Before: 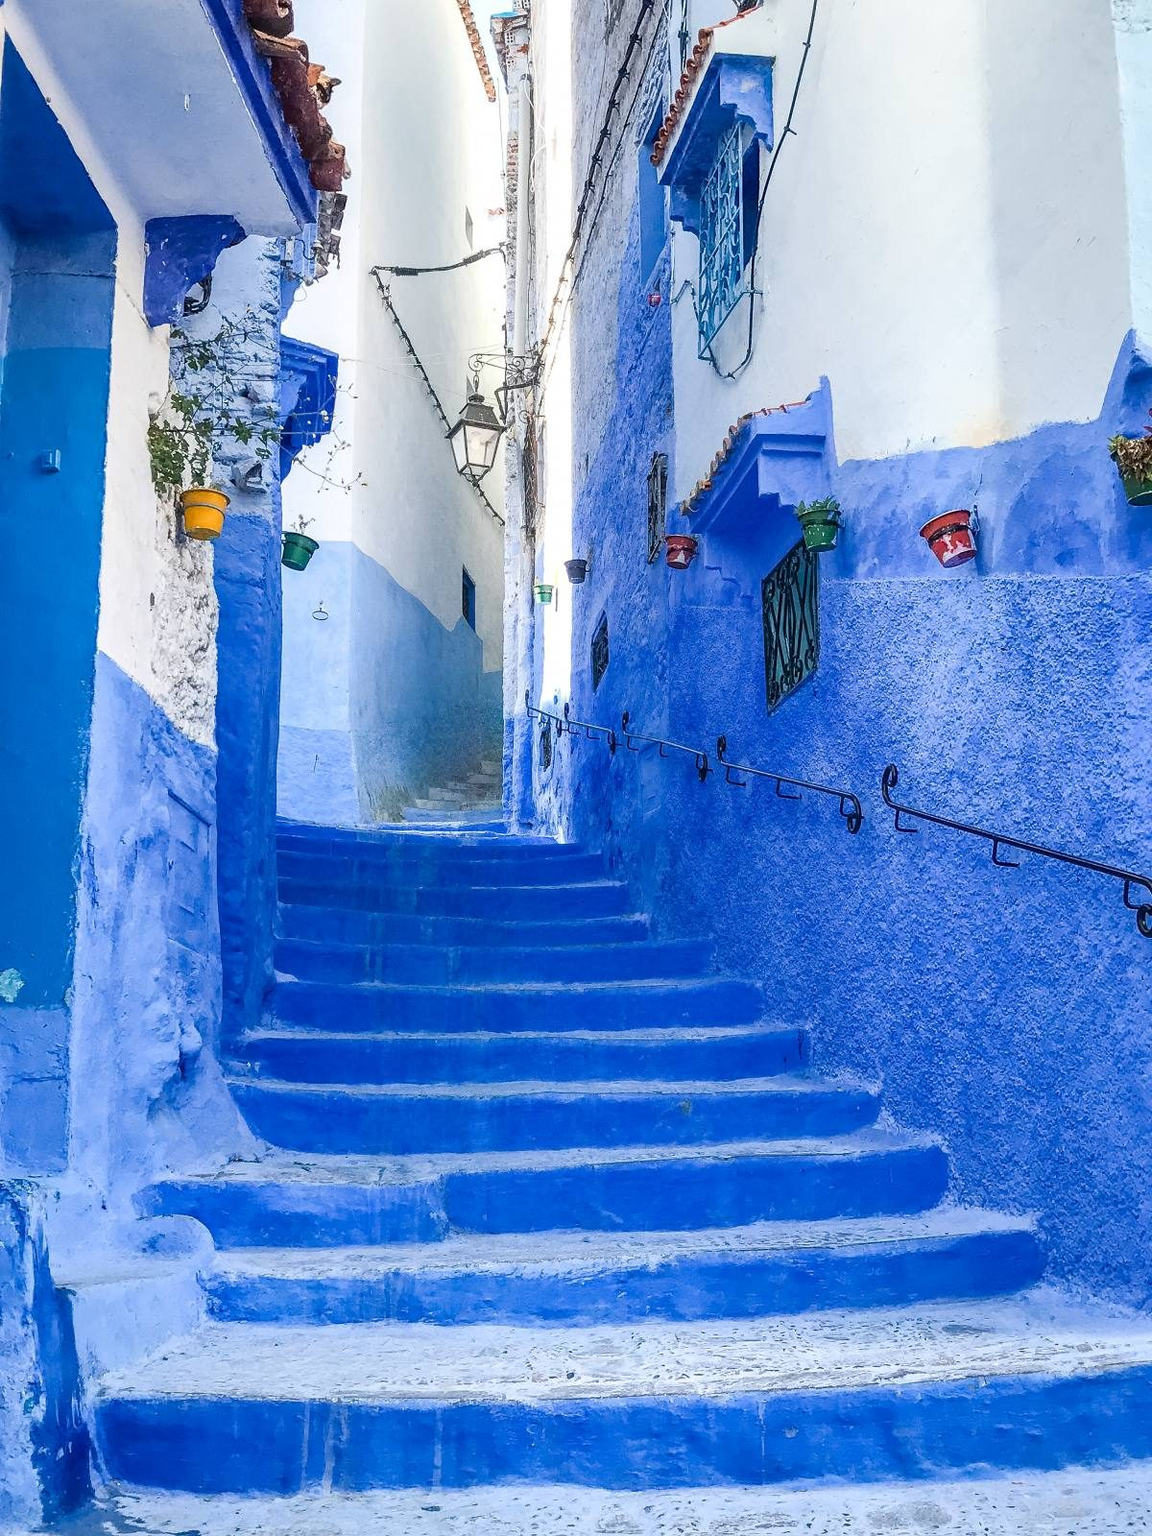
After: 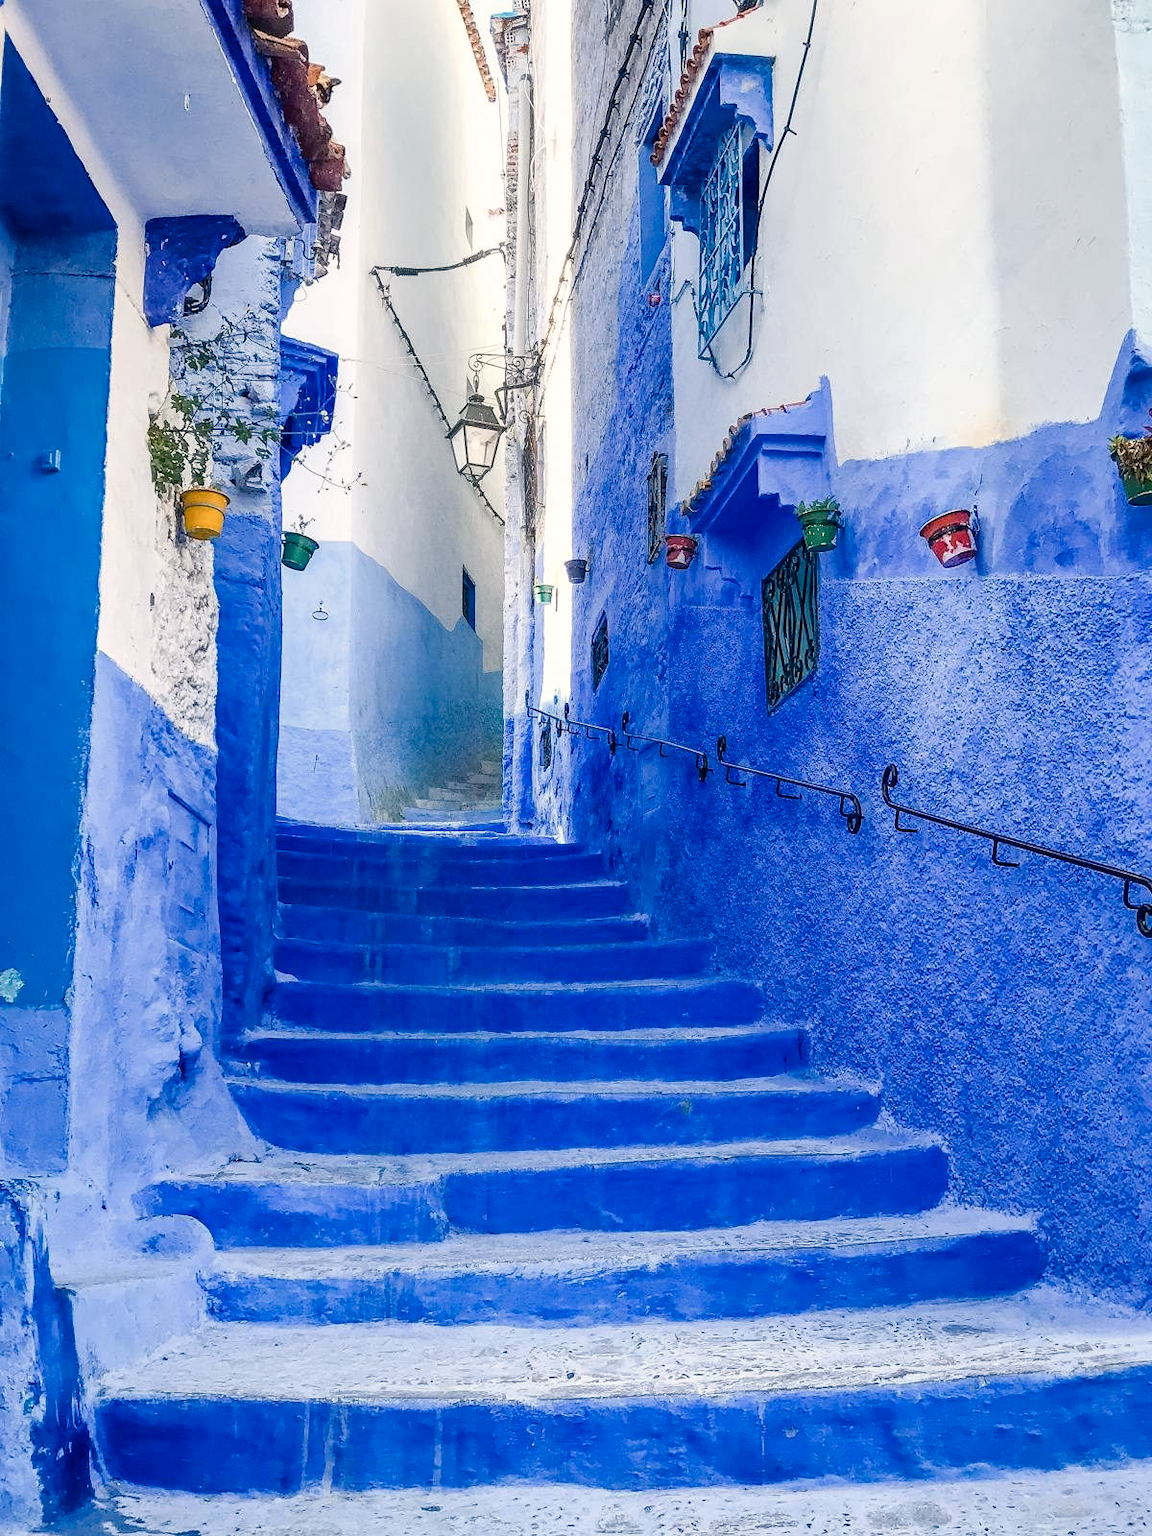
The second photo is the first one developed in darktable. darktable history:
color correction: highlights a* 2.75, highlights b* 5, shadows a* -2.04, shadows b* -4.84, saturation 0.8
exposure: black level correction 0.001, compensate highlight preservation false
color balance rgb: perceptual saturation grading › global saturation 35%, perceptual saturation grading › highlights -30%, perceptual saturation grading › shadows 35%, perceptual brilliance grading › global brilliance 3%, perceptual brilliance grading › highlights -3%, perceptual brilliance grading › shadows 3%
